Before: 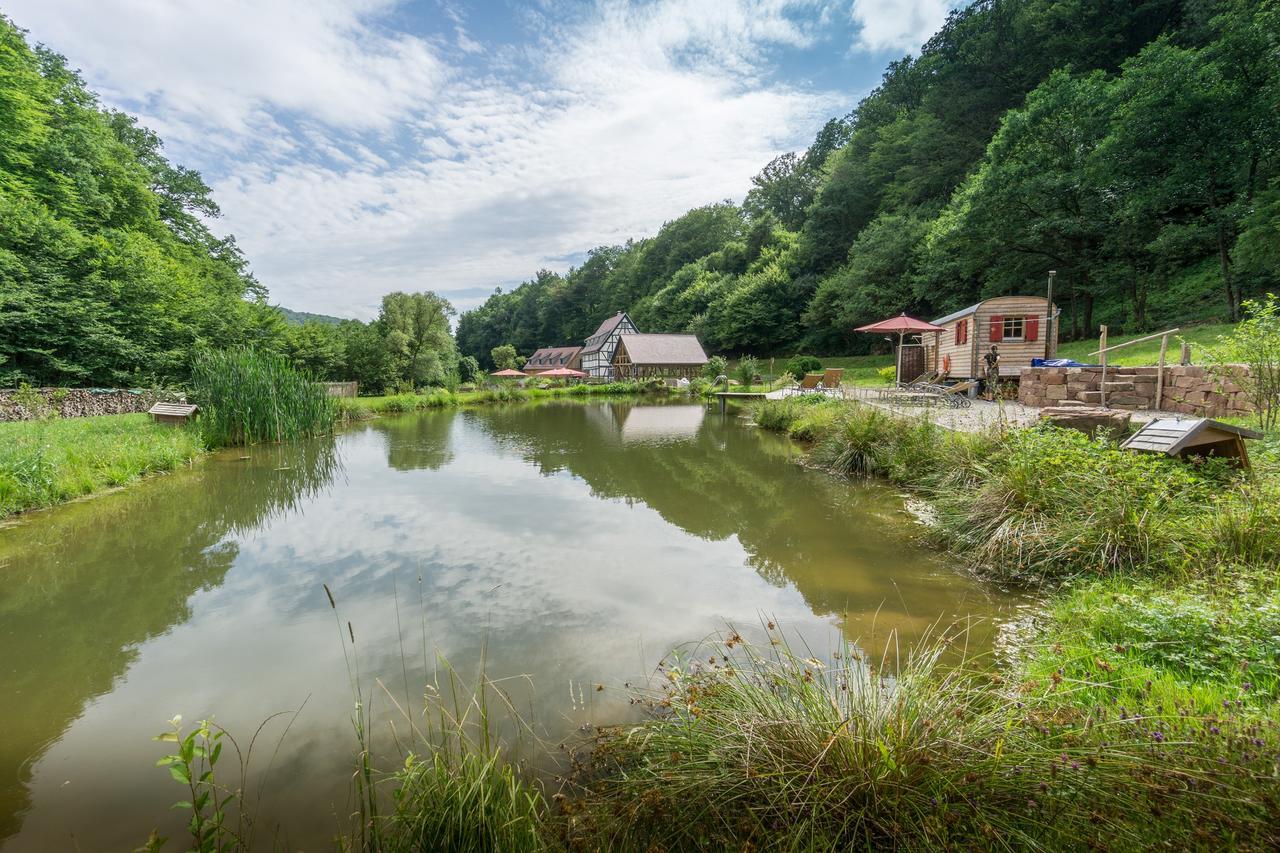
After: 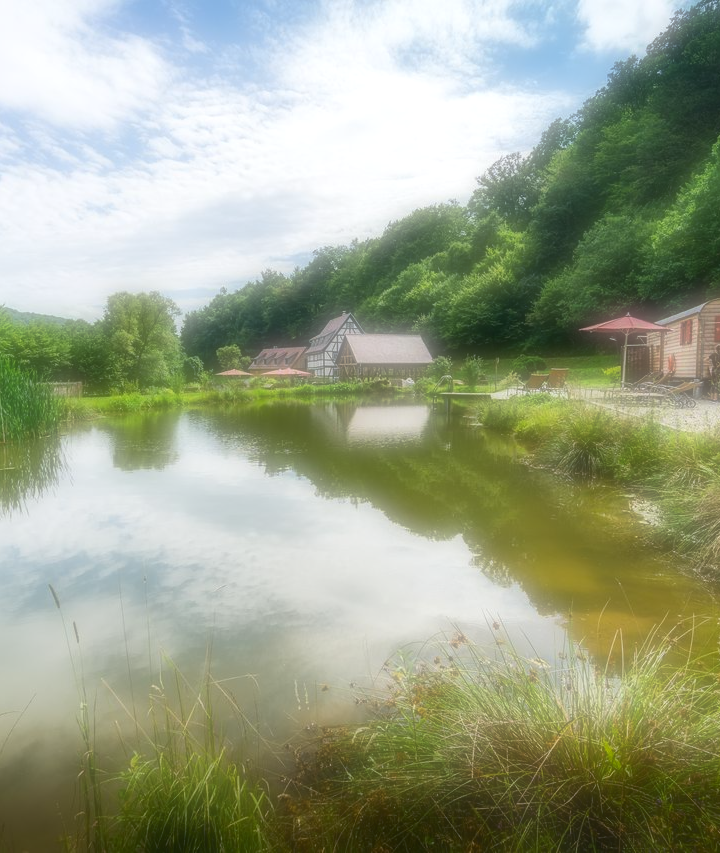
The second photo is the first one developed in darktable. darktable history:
soften: on, module defaults
contrast brightness saturation: contrast 0.08, saturation 0.2
crop: left 21.496%, right 22.254%
exposure: exposure 0.2 EV, compensate highlight preservation false
